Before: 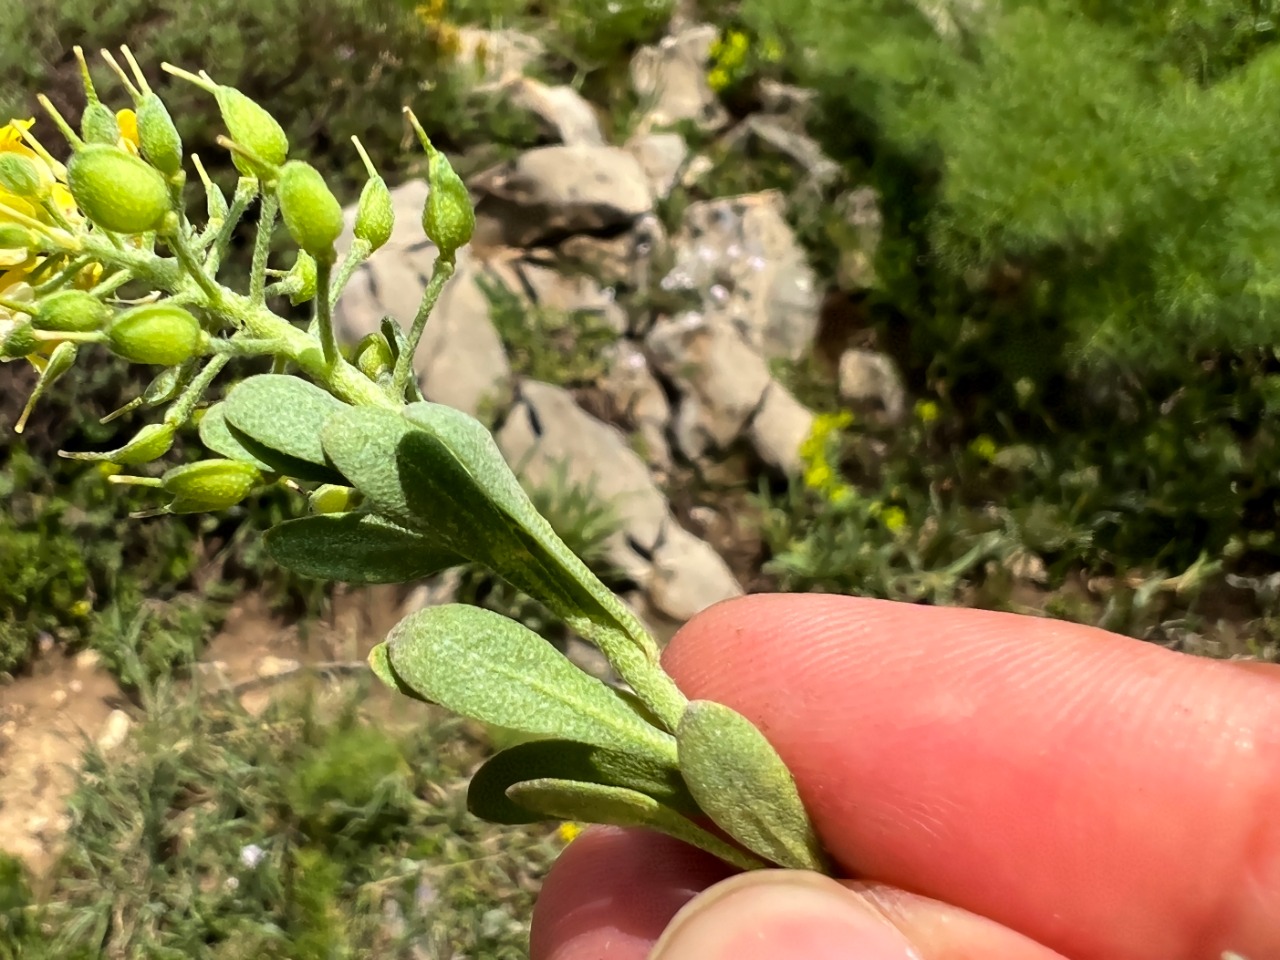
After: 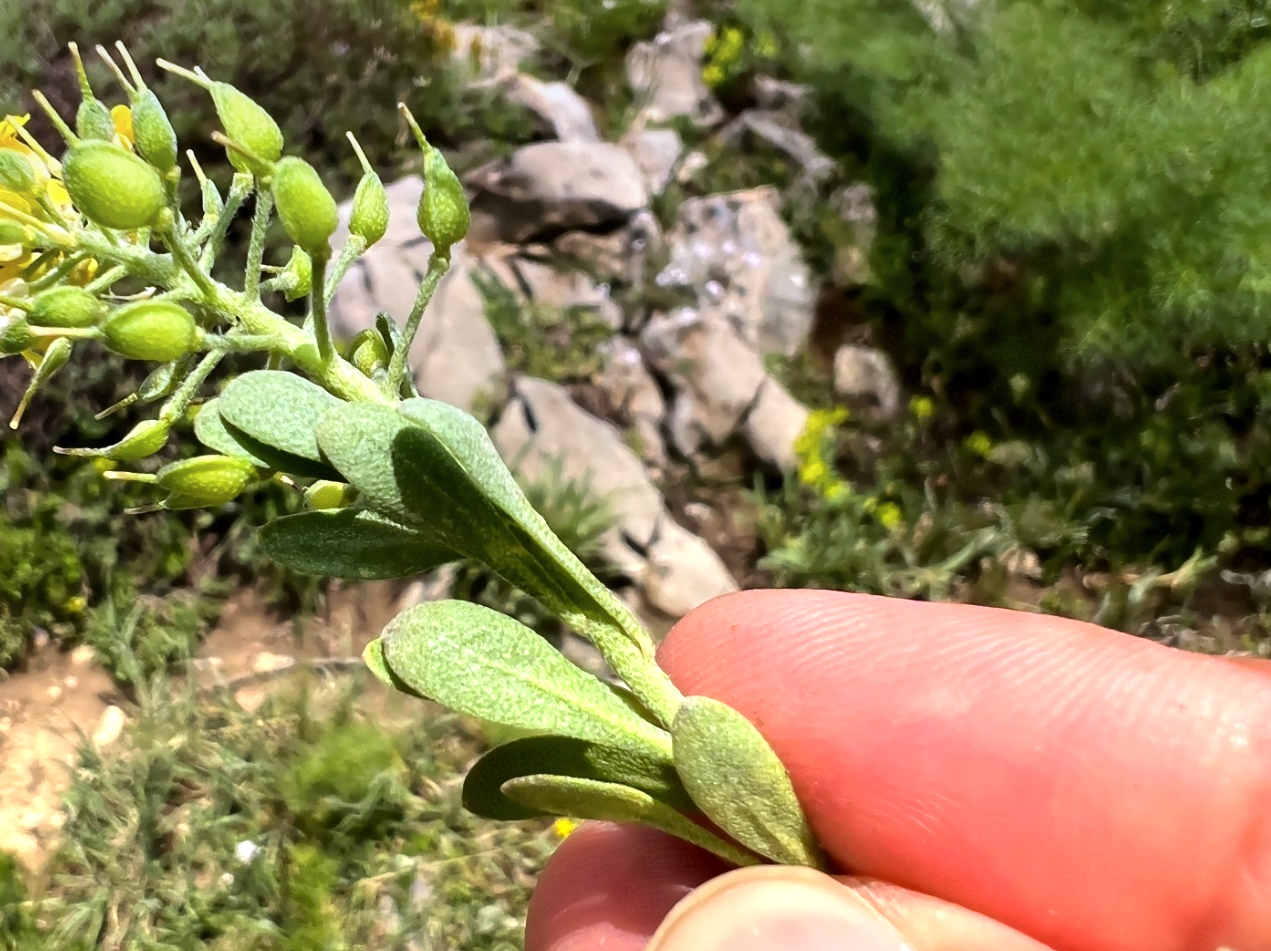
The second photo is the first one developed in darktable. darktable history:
crop: left 0.434%, top 0.485%, right 0.244%, bottom 0.386%
white balance: red 1, blue 1
graduated density: hue 238.83°, saturation 50%
exposure: exposure 0.657 EV, compensate highlight preservation false
